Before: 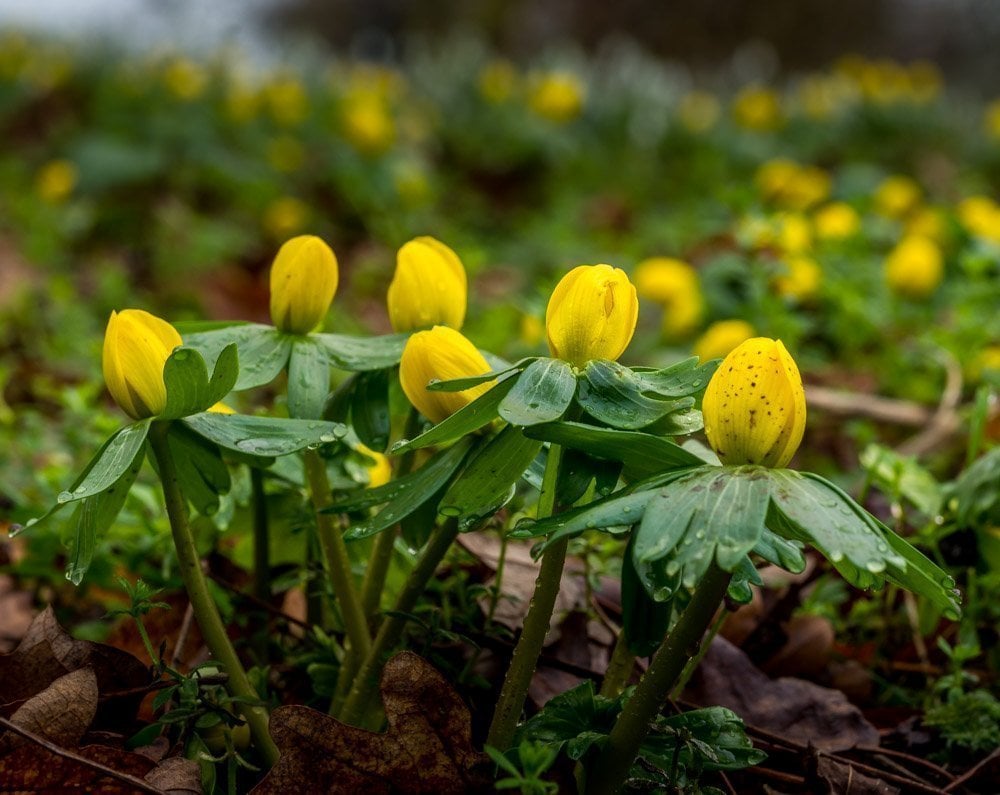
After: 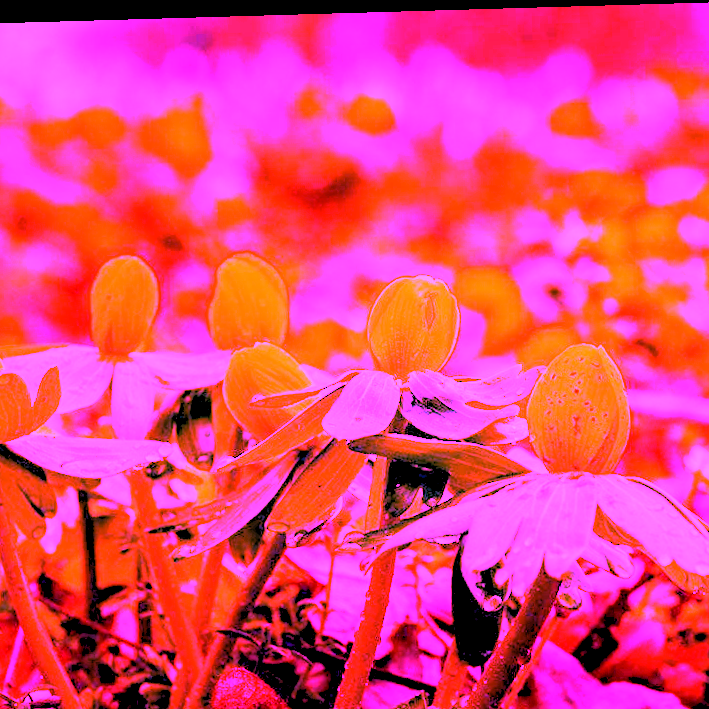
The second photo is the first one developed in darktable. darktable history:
rotate and perspective: rotation -1.77°, lens shift (horizontal) 0.004, automatic cropping off
white balance: red 8, blue 8
crop: left 18.479%, right 12.2%, bottom 13.971%
rgb levels: preserve colors sum RGB, levels [[0.038, 0.433, 0.934], [0, 0.5, 1], [0, 0.5, 1]]
